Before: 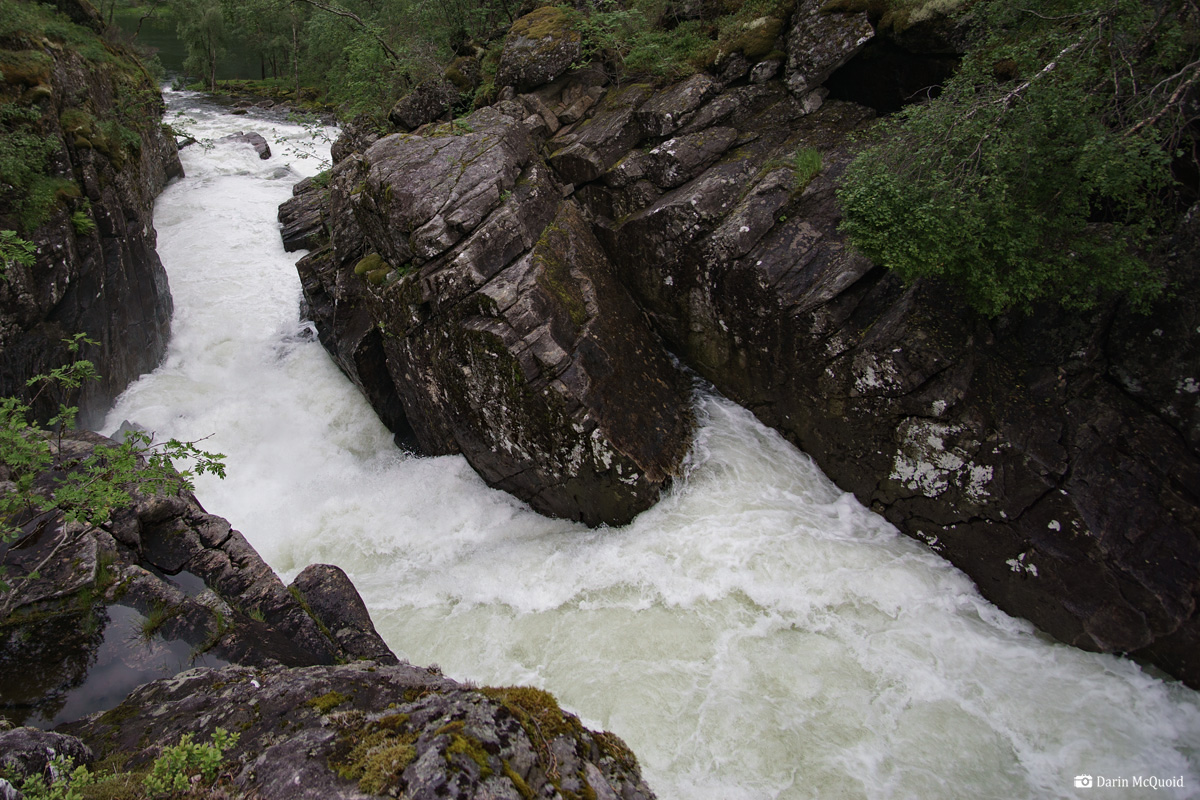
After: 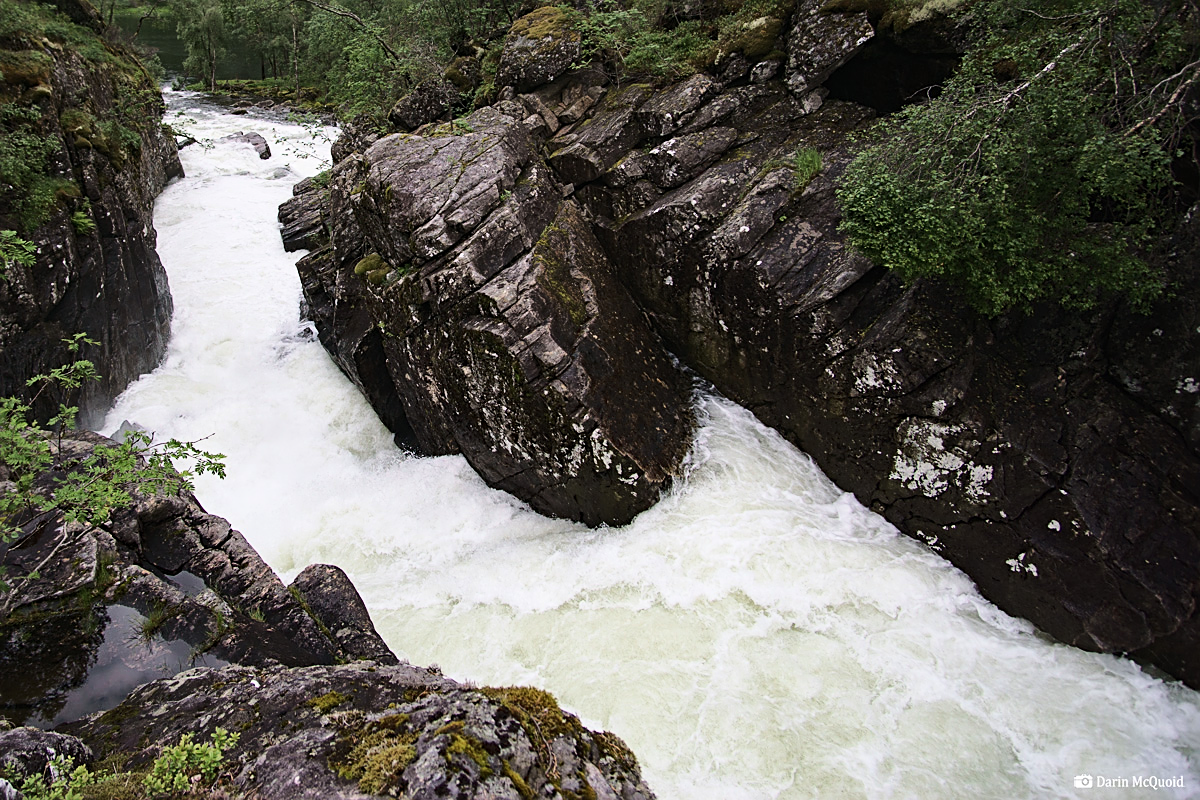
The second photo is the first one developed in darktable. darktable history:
exposure: exposure -0.04 EV, compensate highlight preservation false
base curve: curves: ch0 [(0, 0) (0.028, 0.03) (0.121, 0.232) (0.46, 0.748) (0.859, 0.968) (1, 1)]
sharpen: on, module defaults
